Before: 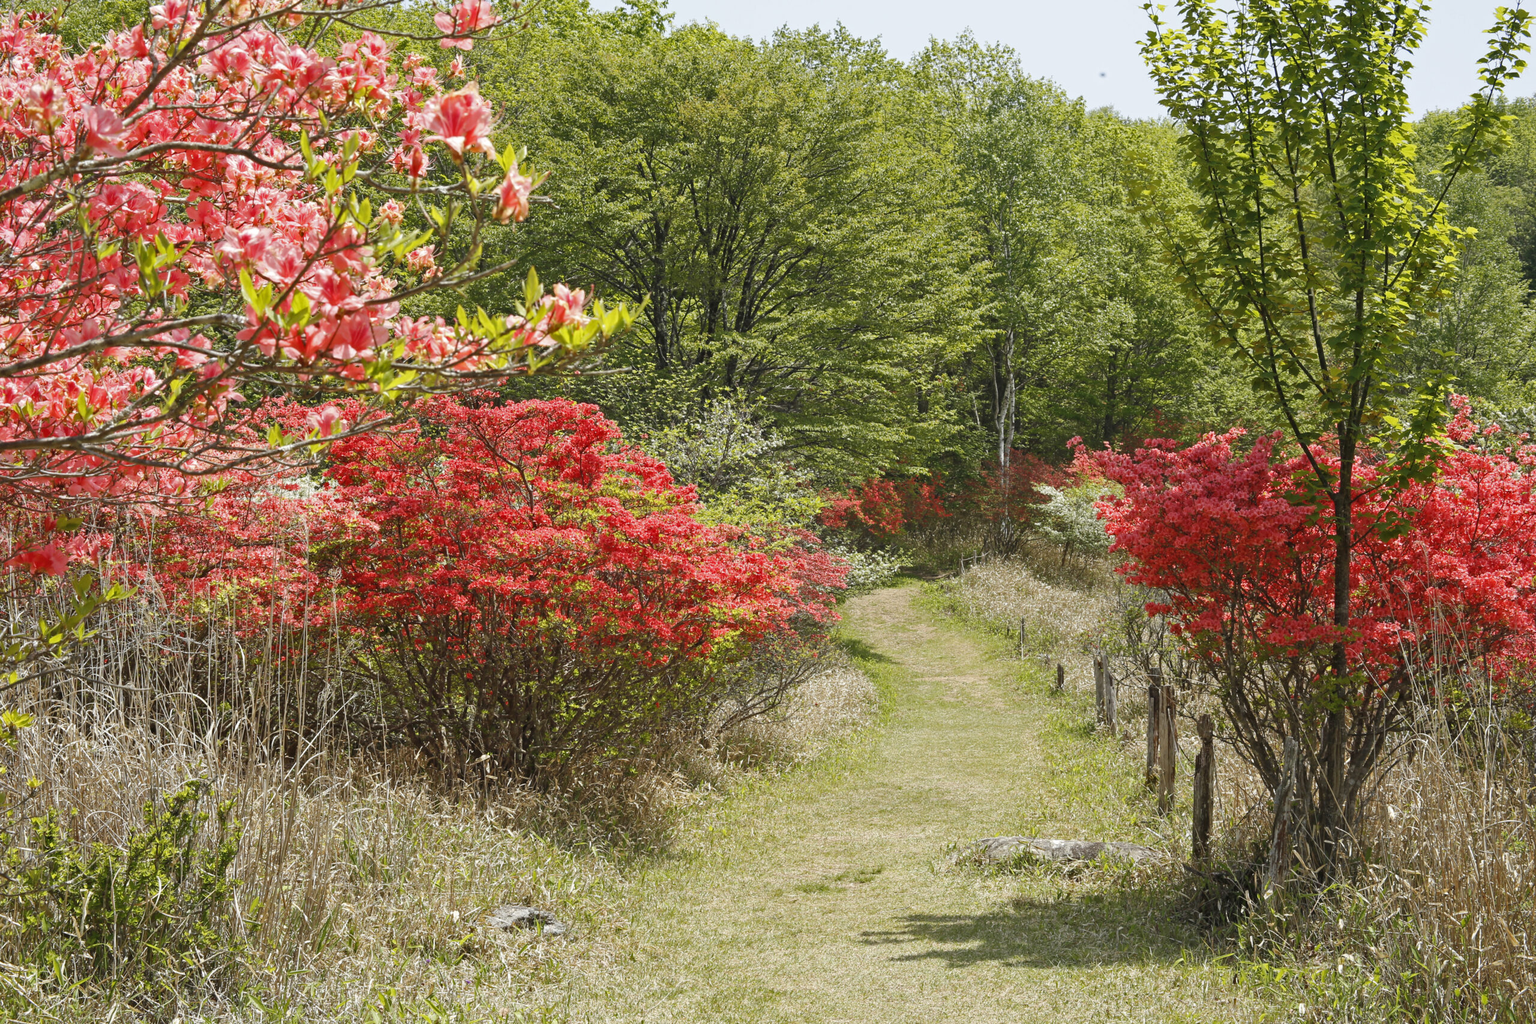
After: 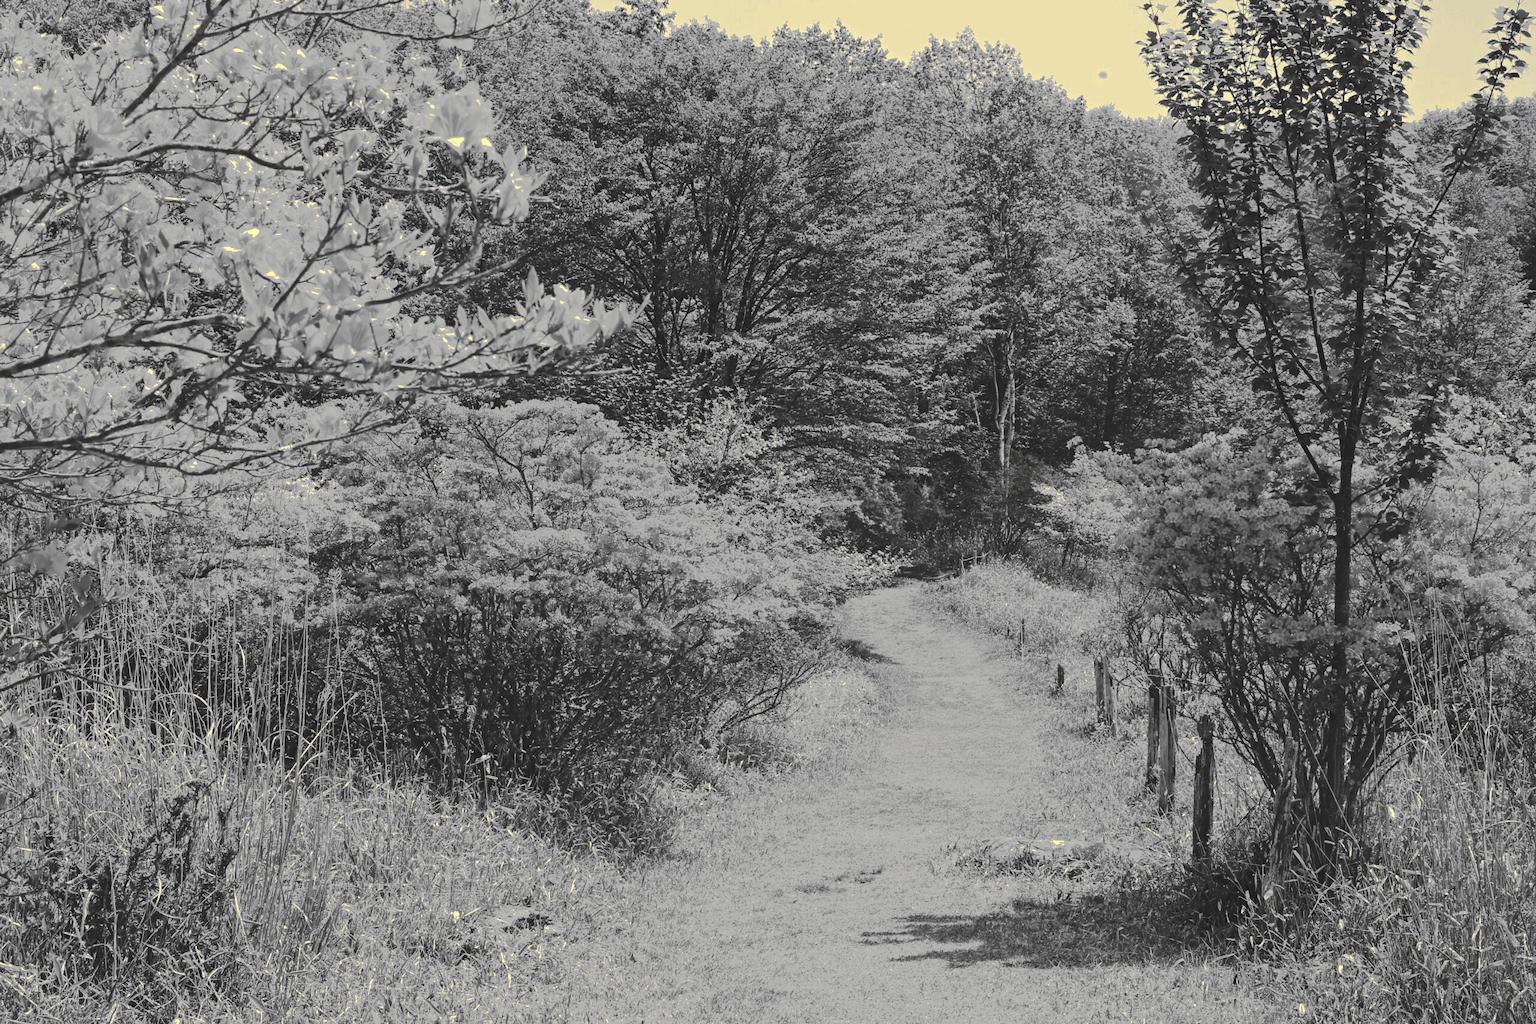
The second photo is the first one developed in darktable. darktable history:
tone curve: curves: ch0 [(0, 0) (0.003, 0.118) (0.011, 0.118) (0.025, 0.122) (0.044, 0.131) (0.069, 0.142) (0.1, 0.155) (0.136, 0.168) (0.177, 0.183) (0.224, 0.216) (0.277, 0.265) (0.335, 0.337) (0.399, 0.415) (0.468, 0.506) (0.543, 0.586) (0.623, 0.665) (0.709, 0.716) (0.801, 0.737) (0.898, 0.744) (1, 1)], preserve colors none
color look up table: target L [100, 81.69, 69.98, 78.8, 75.88, 68.49, 64.74, 56.71, 49.64, 43.73, 44, 23.52, 5.464, 205.38, 72.94, 75.88, 63.22, 67.74, 61.32, 62.46, 45.36, 38.52, 25.76, 100, 100, 81.69, 77.34, 64.74, 100, 67.74, 53.19, 65.49, 69.98, 81.69, 65.11, 44.41, 29.73, 37.13, 35.44, 18.94, 11.76, 81.69, 84.56, 84.56, 72.94, 81.69, 65.49, 53.19, 36.15], target a [-1.815, -0.298, -0.105, -0.102, -0.302, -0.002, -0.001, 0, 0, 0.001, 0, 0, -0.001, 0.001, -0.104, -0.302, -0.001, -0.002, 0, -0.001, 0.001, 0.001, 0, -1.815, -1.815, -0.298, -0.103, -0.001, -1.815, -0.002, 0, -0.001, -0.105, -0.298, 0, 0, 0, 0.001, 0.001, -0.128, 0, -0.298, -0.296, -0.296, -0.104, -0.298, -0.001, 0, 0], target b [25.41, 3.751, 1.302, 1.269, 3.813, 0.019, 0.018, 0.001, 0.001, -0.004, -0.004, -0.003, 0.007, -0.004, 1.291, 3.813, 0.018, 0.019, 0.001, 0.001, -0.004, -0.004, 0, 25.41, 25.41, 3.751, 1.273, 0.018, 25.41, 0.019, 0.001, 0.001, 1.302, 3.751, 0.001, 0.001, 0, -0.004, -0.004, 1.618, 0.001, 3.751, 3.724, 3.724, 1.291, 3.751, 0.001, 0.001, 0], num patches 49
